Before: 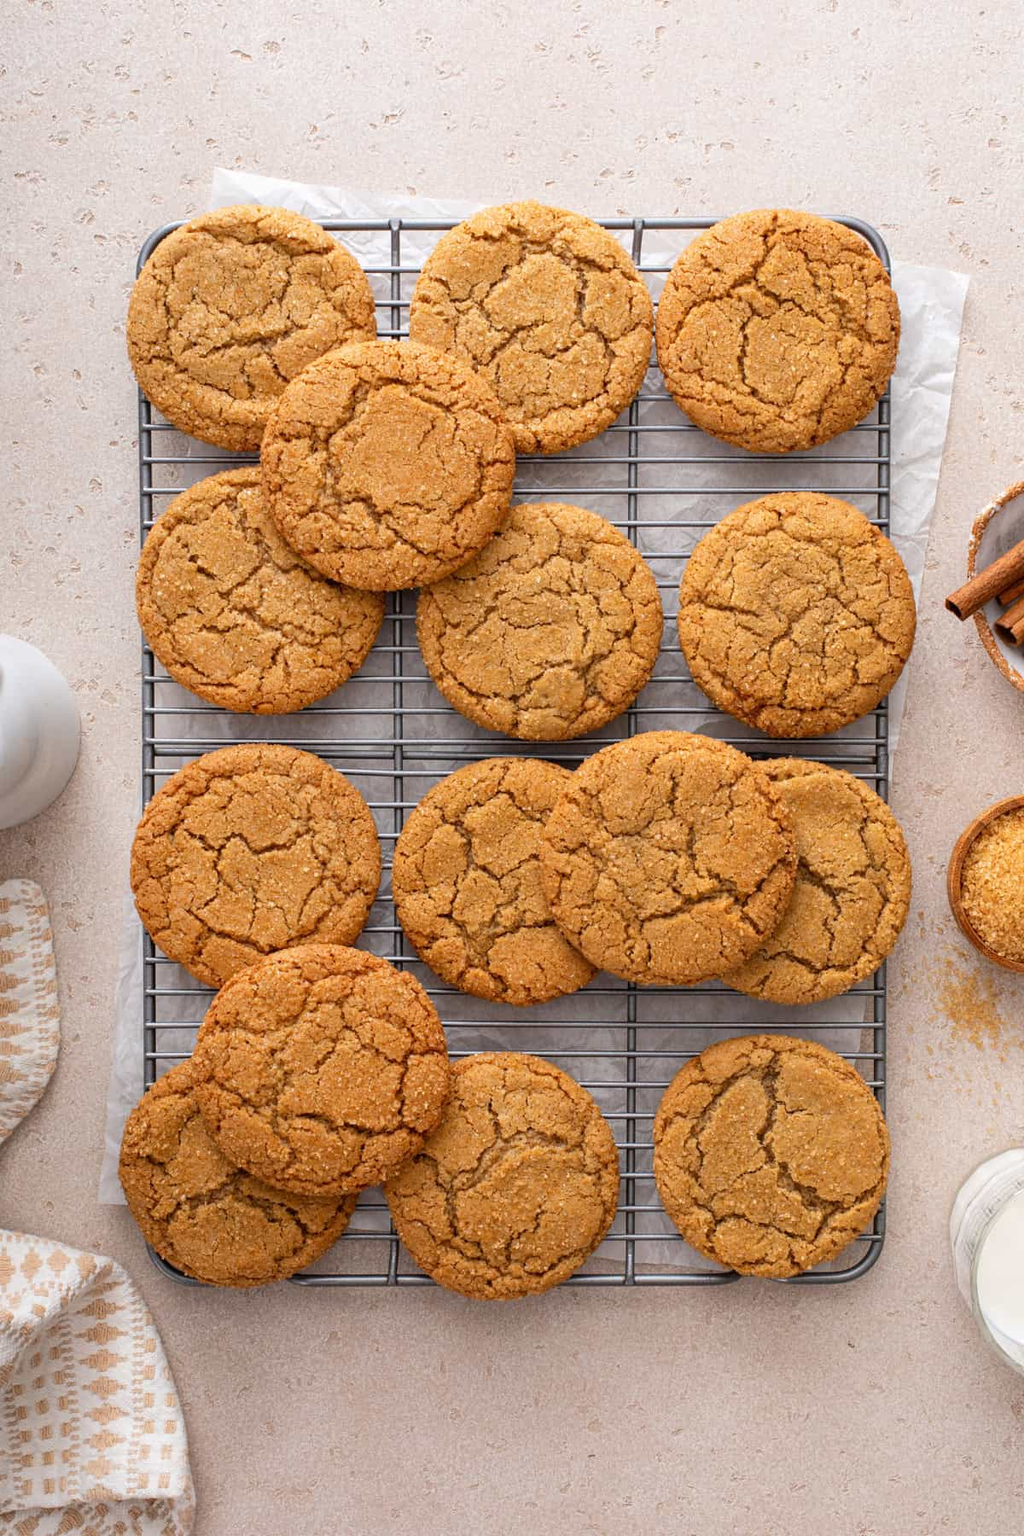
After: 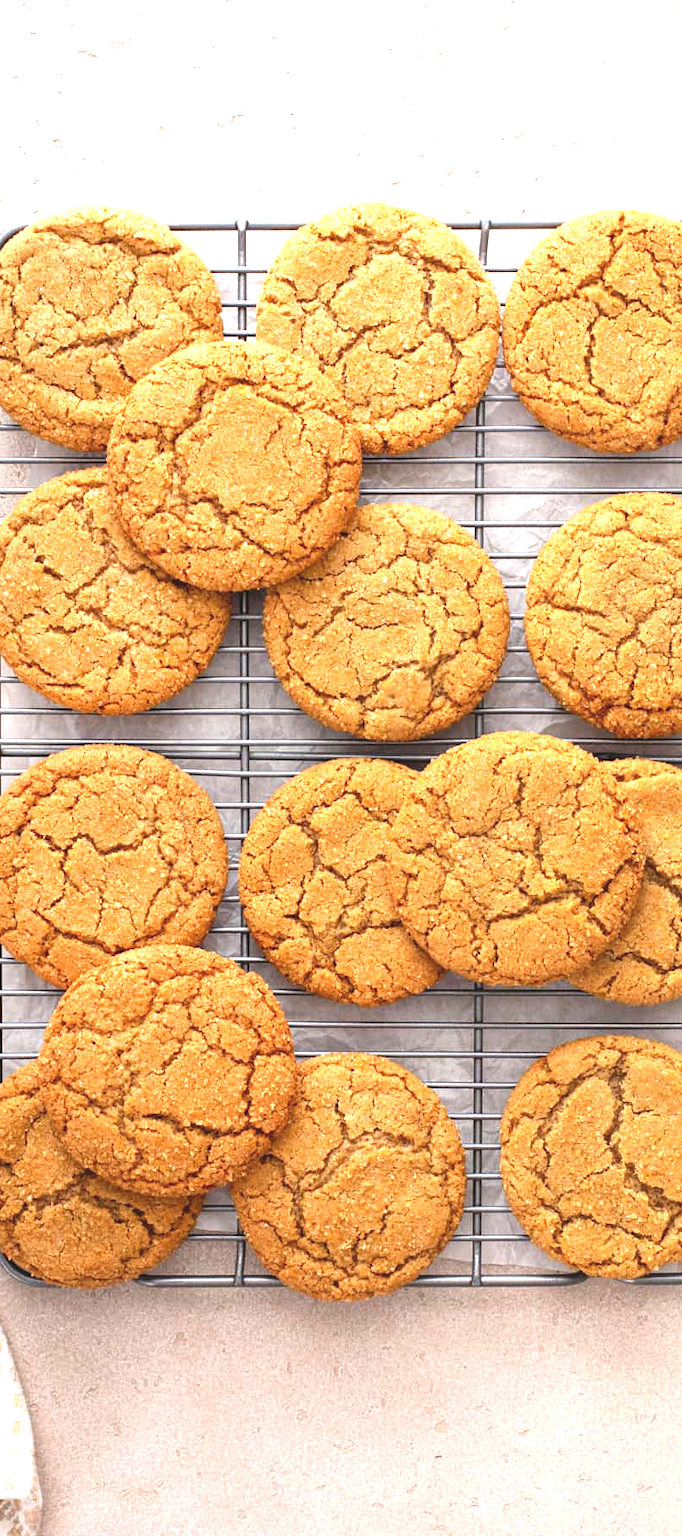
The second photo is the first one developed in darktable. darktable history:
tone equalizer: on, module defaults
exposure: black level correction -0.005, exposure 1 EV, compensate highlight preservation false
crop and rotate: left 15.055%, right 18.278%
